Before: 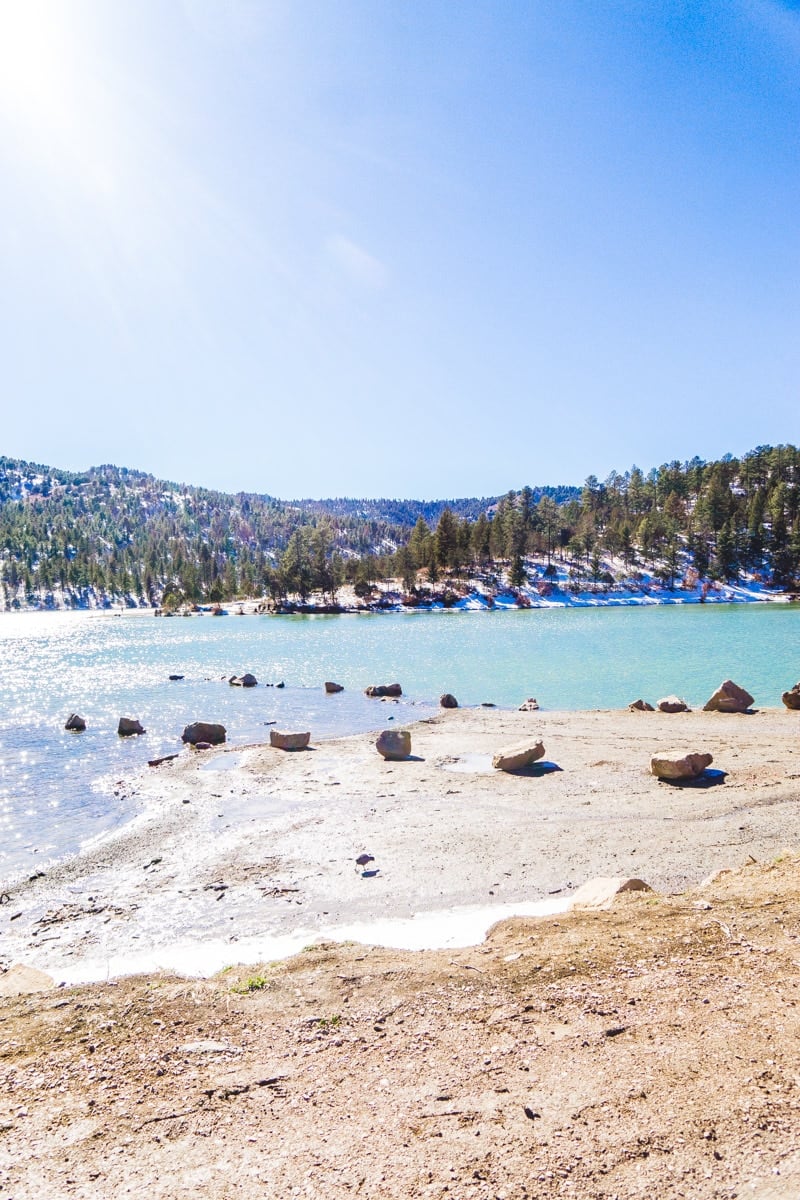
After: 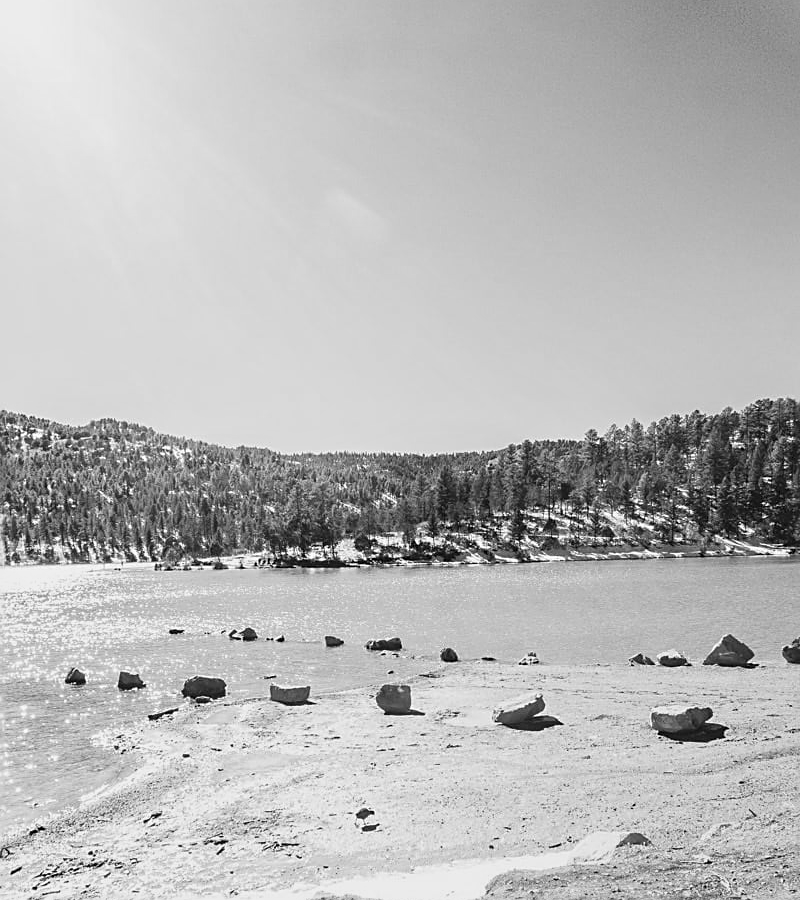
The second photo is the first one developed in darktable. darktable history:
white balance: red 1.08, blue 0.791
monochrome: a 14.95, b -89.96
crop: top 3.857%, bottom 21.132%
sharpen: on, module defaults
